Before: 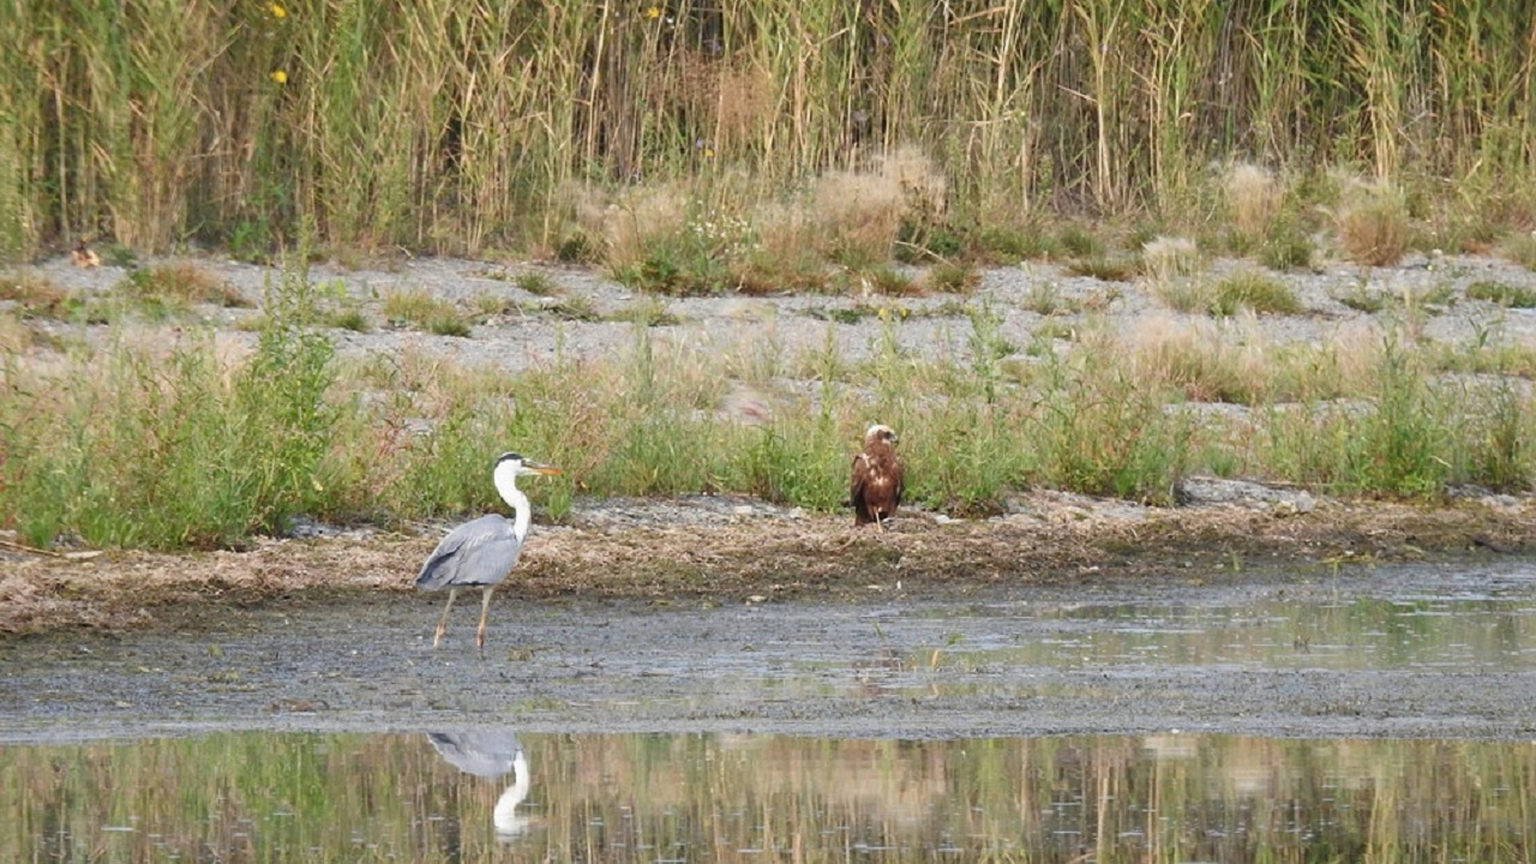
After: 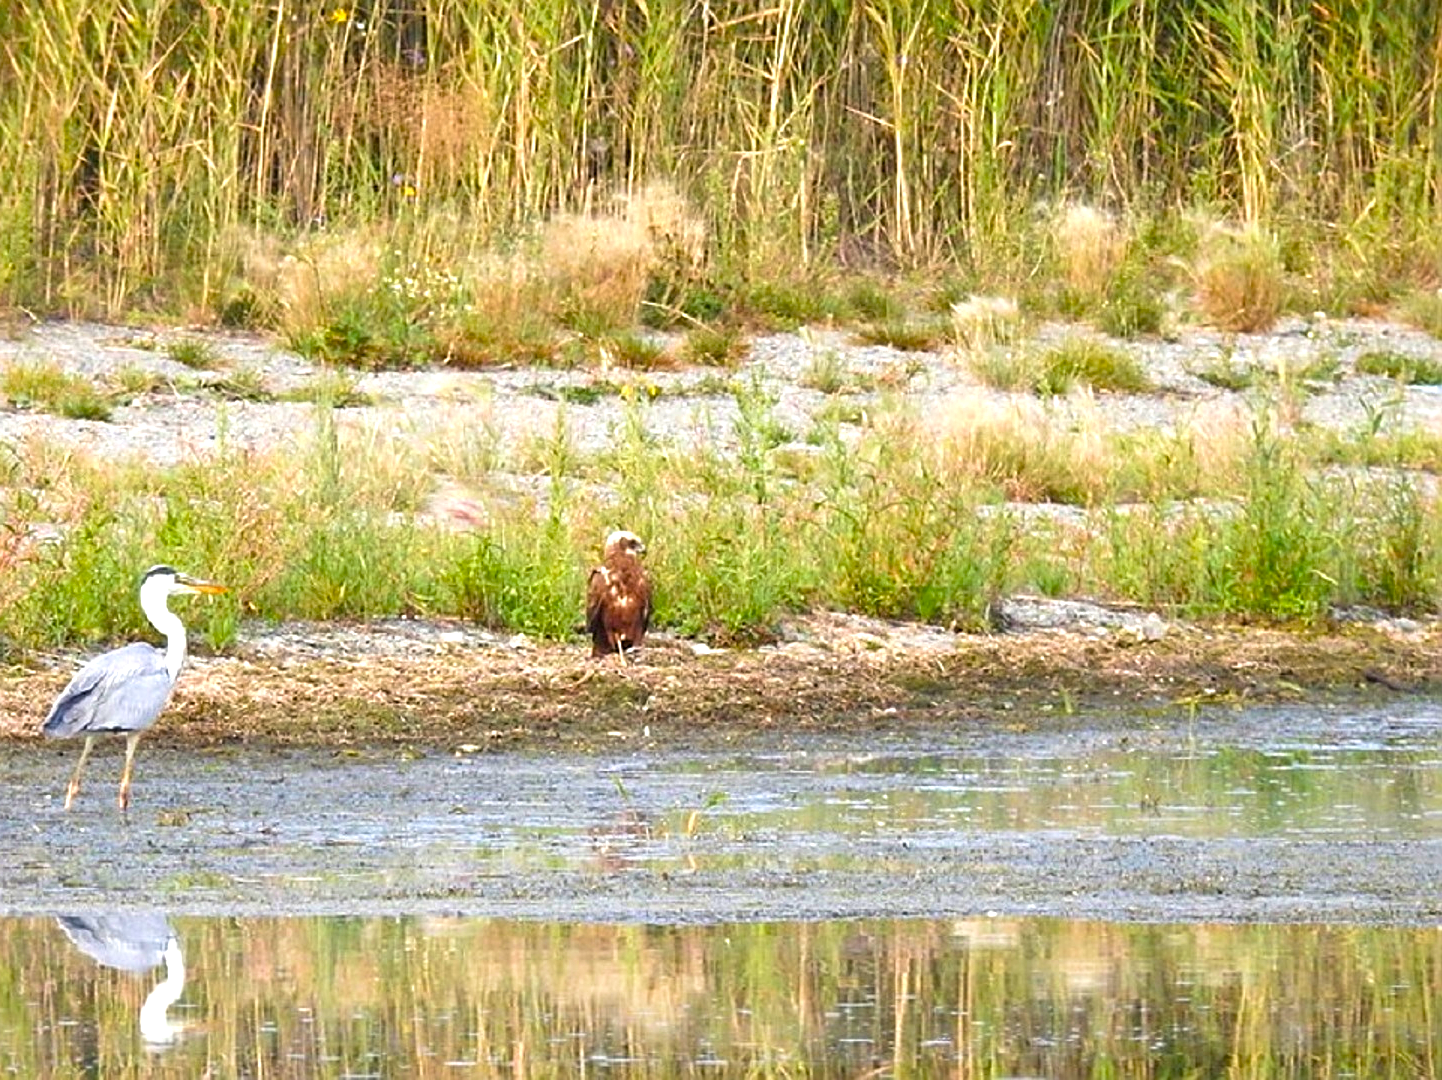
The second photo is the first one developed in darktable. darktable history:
sharpen: on, module defaults
exposure: black level correction 0.001, exposure 0.016 EV, compensate highlight preservation false
tone equalizer: -8 EV -0.74 EV, -7 EV -0.726 EV, -6 EV -0.599 EV, -5 EV -0.392 EV, -3 EV 0.382 EV, -2 EV 0.6 EV, -1 EV 0.681 EV, +0 EV 0.767 EV, smoothing diameter 24.91%, edges refinement/feathering 11.13, preserve details guided filter
color balance rgb: power › hue 207.23°, perceptual saturation grading › global saturation 29.578%, global vibrance 24.666%
levels: mode automatic
crop and rotate: left 24.89%
velvia: strength 14.74%
